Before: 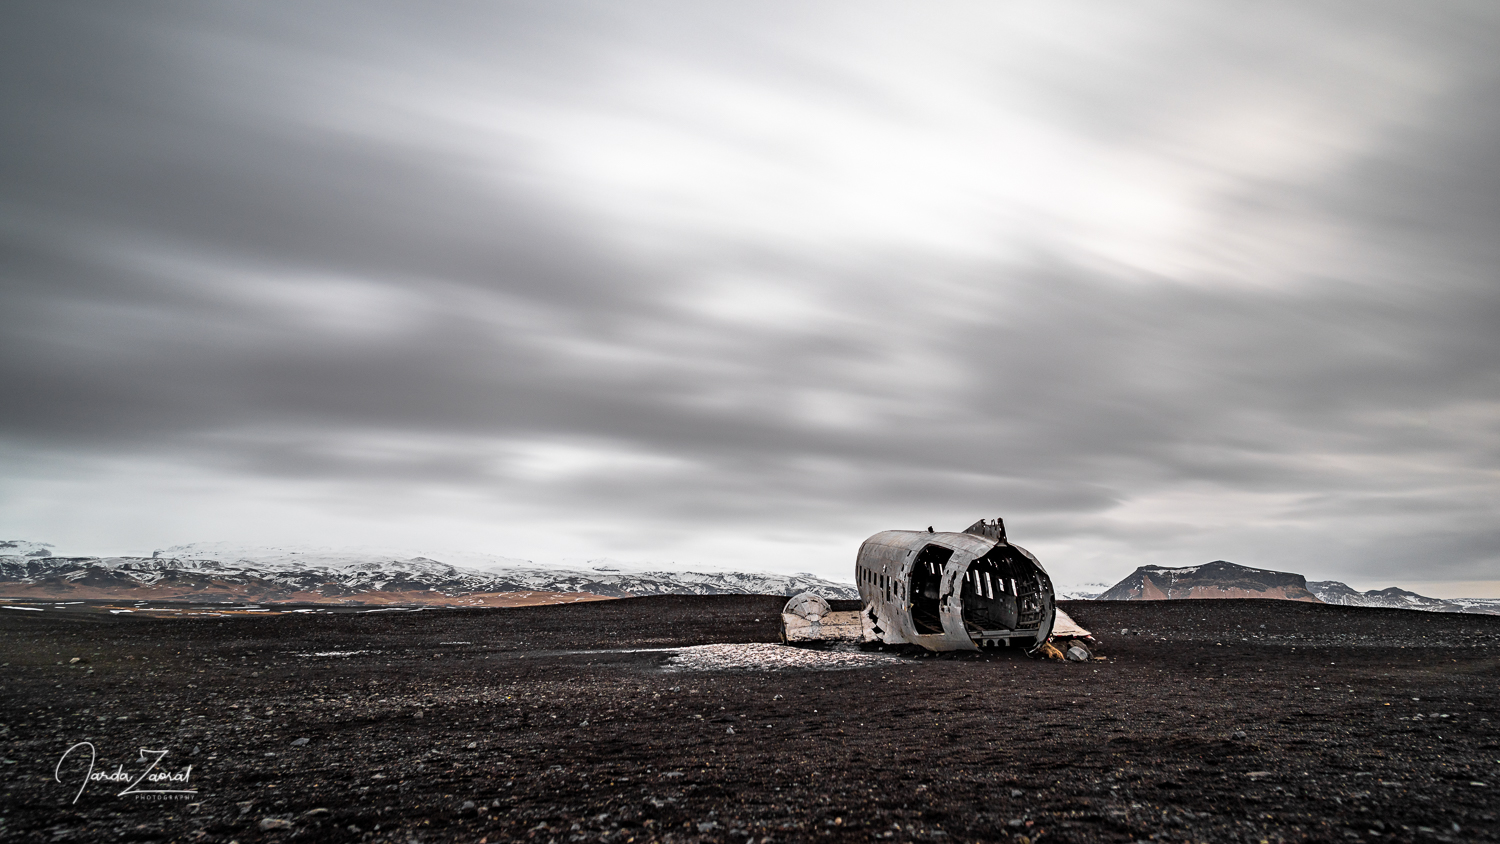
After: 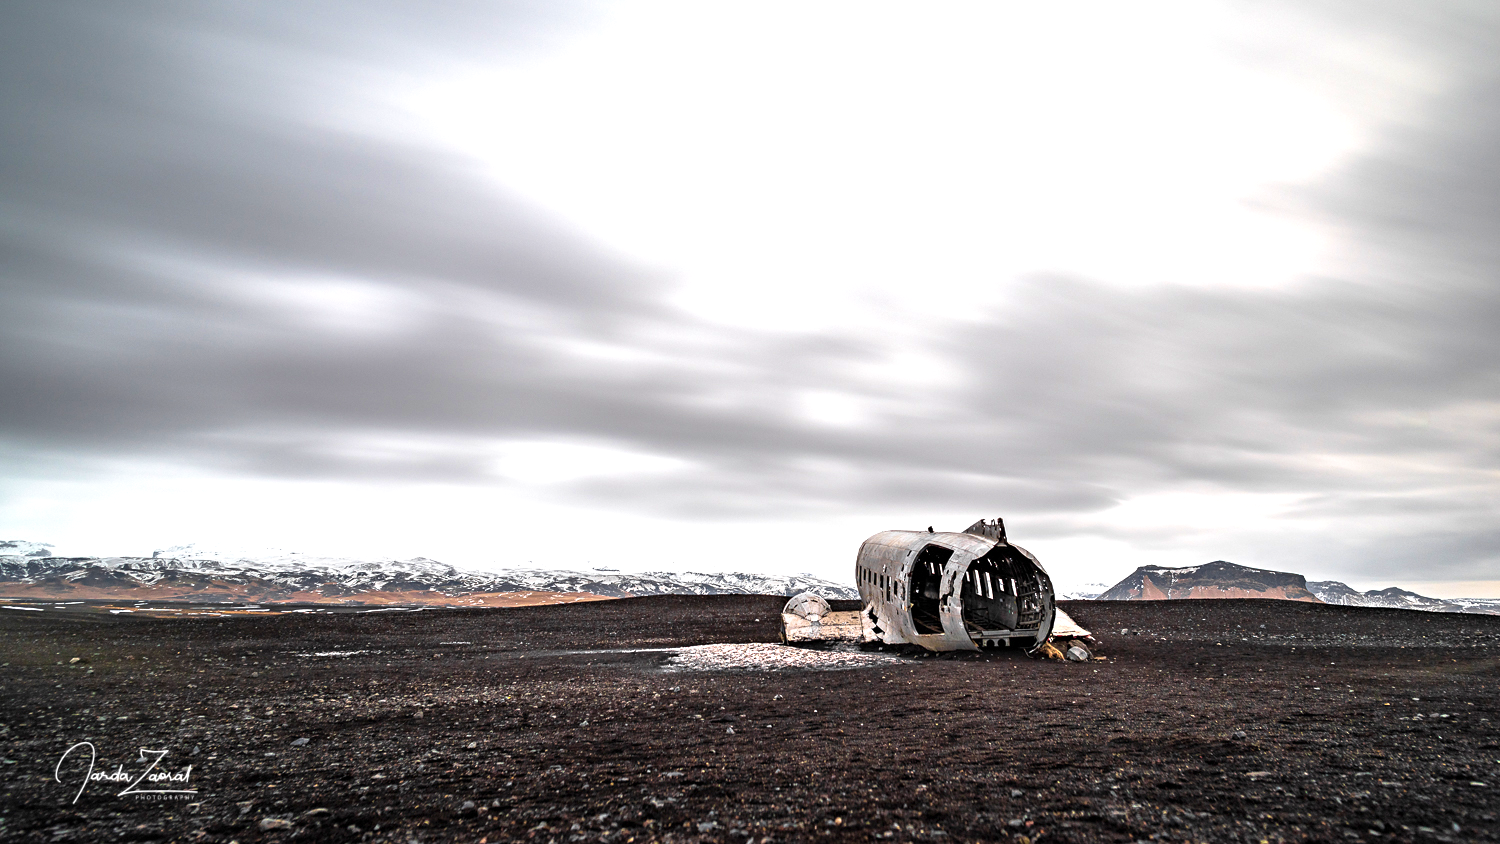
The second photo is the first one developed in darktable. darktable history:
exposure: exposure 0.766 EV, compensate highlight preservation false
velvia: on, module defaults
